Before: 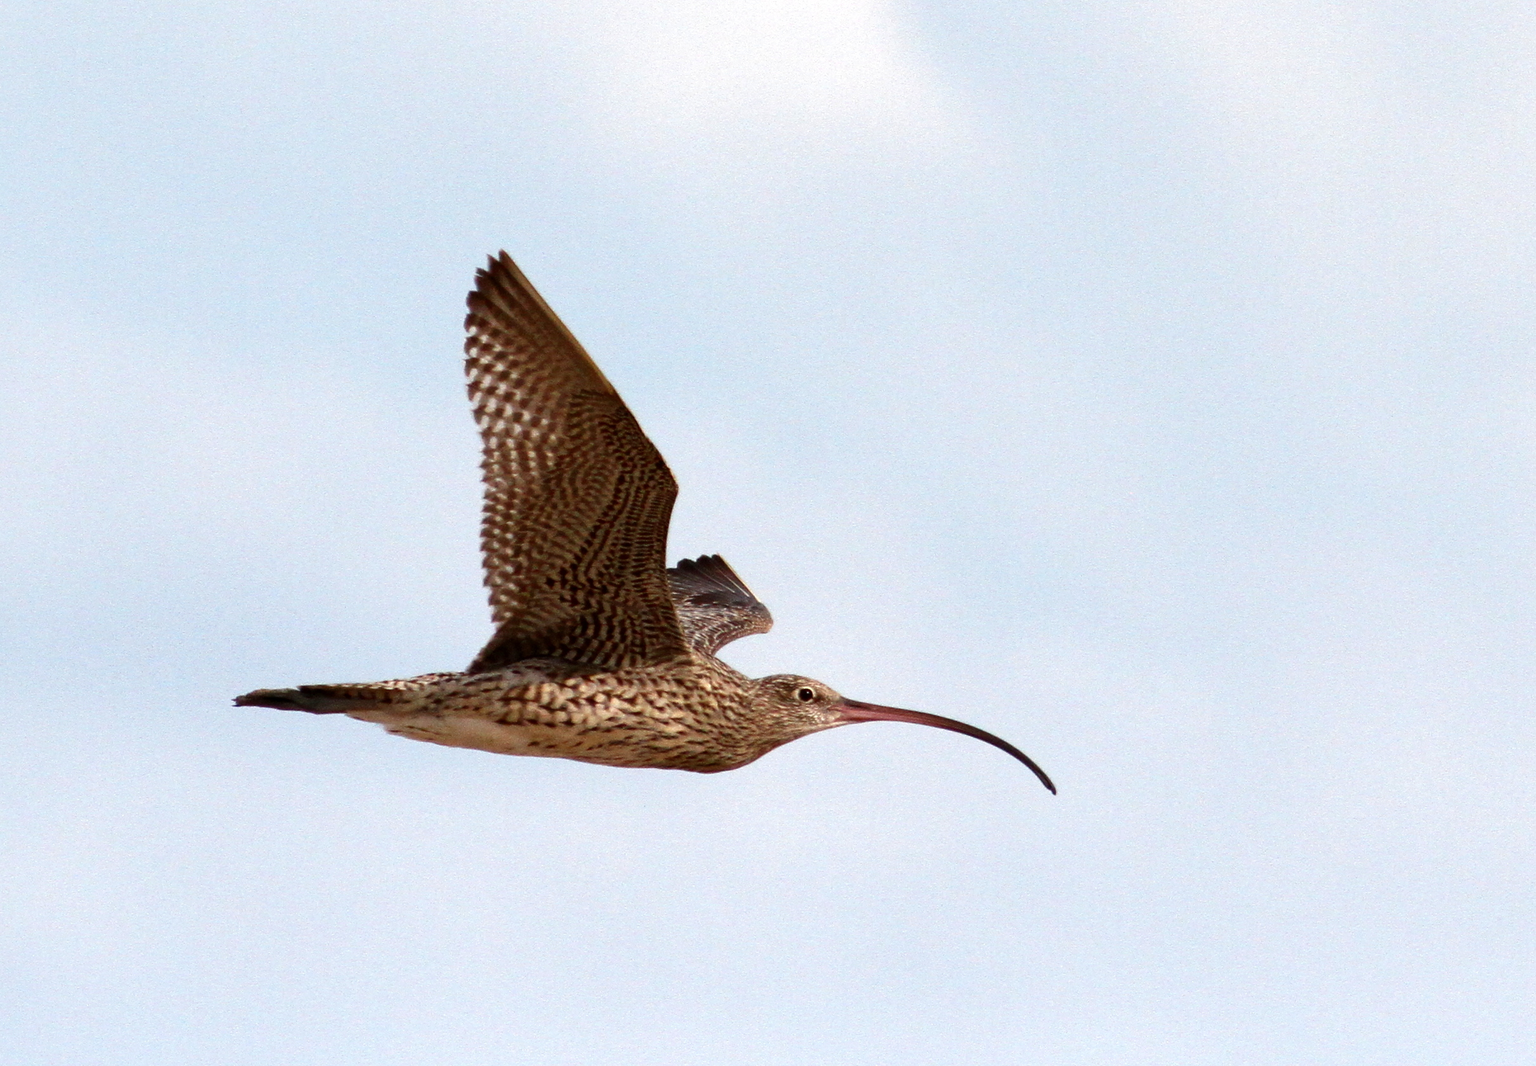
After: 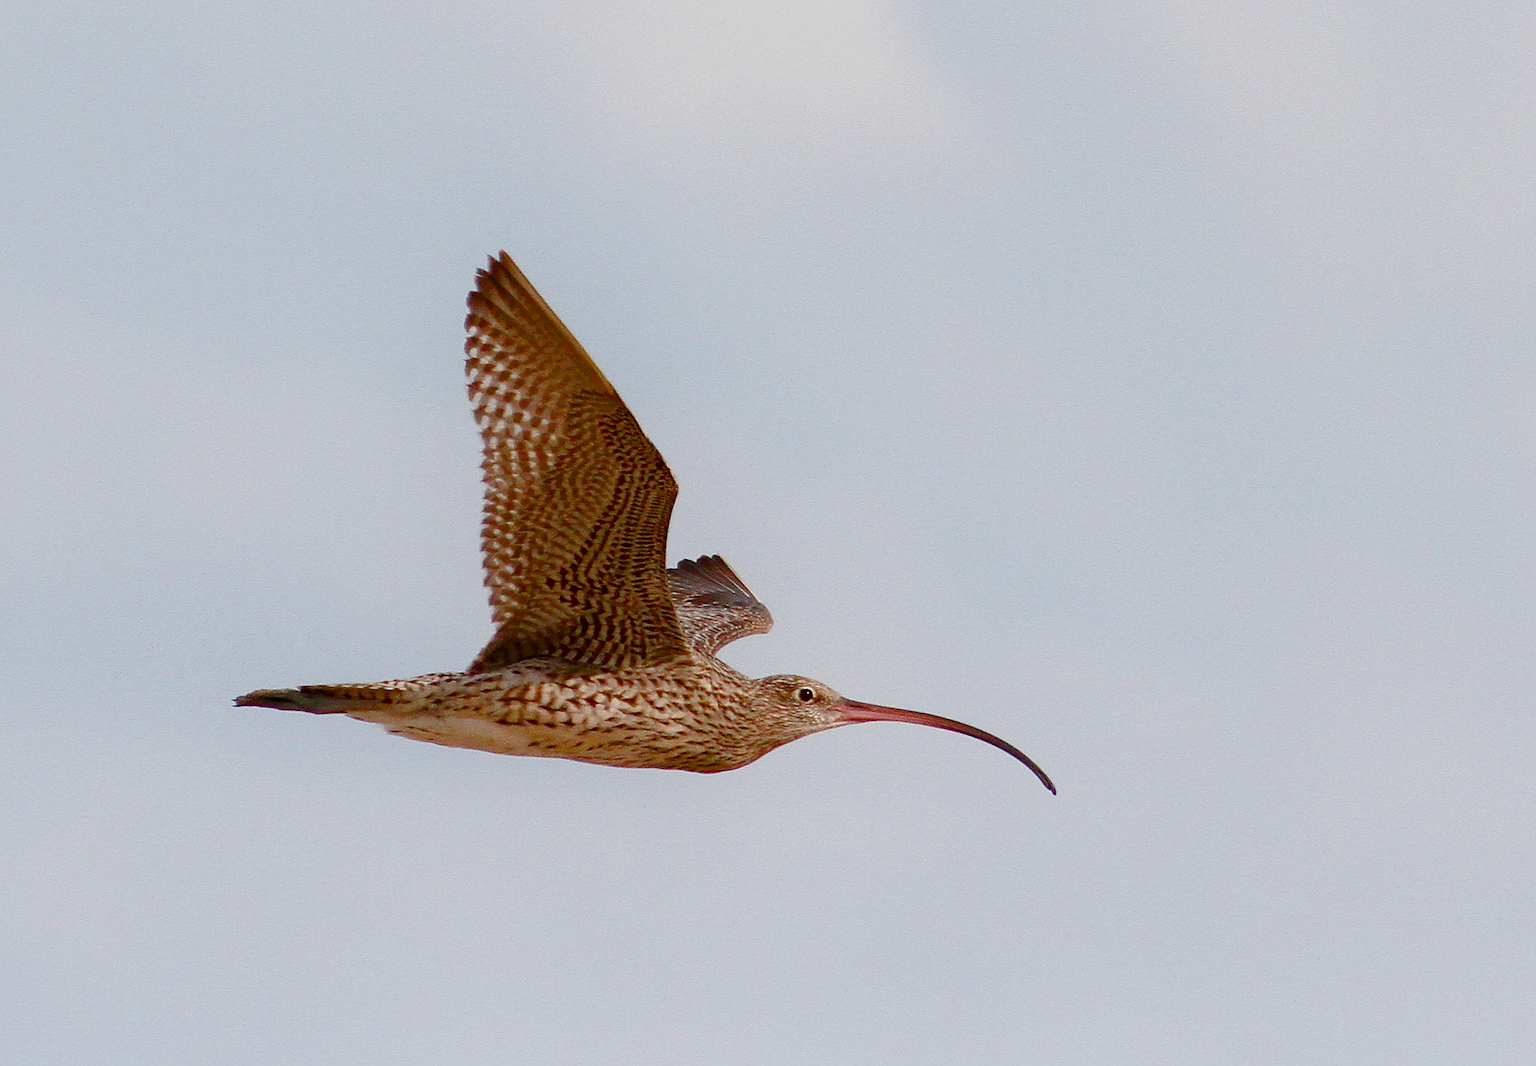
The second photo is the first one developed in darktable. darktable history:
shadows and highlights: radius 93.07, shadows -14.46, white point adjustment 0.23, highlights 31.48, compress 48.23%, highlights color adjustment 52.79%, soften with gaussian
sharpen: radius 1.4, amount 1.25, threshold 0.7
color balance rgb: shadows lift › chroma 1%, shadows lift › hue 113°, highlights gain › chroma 0.2%, highlights gain › hue 333°, perceptual saturation grading › global saturation 20%, perceptual saturation grading › highlights -50%, perceptual saturation grading › shadows 25%, contrast -30%
